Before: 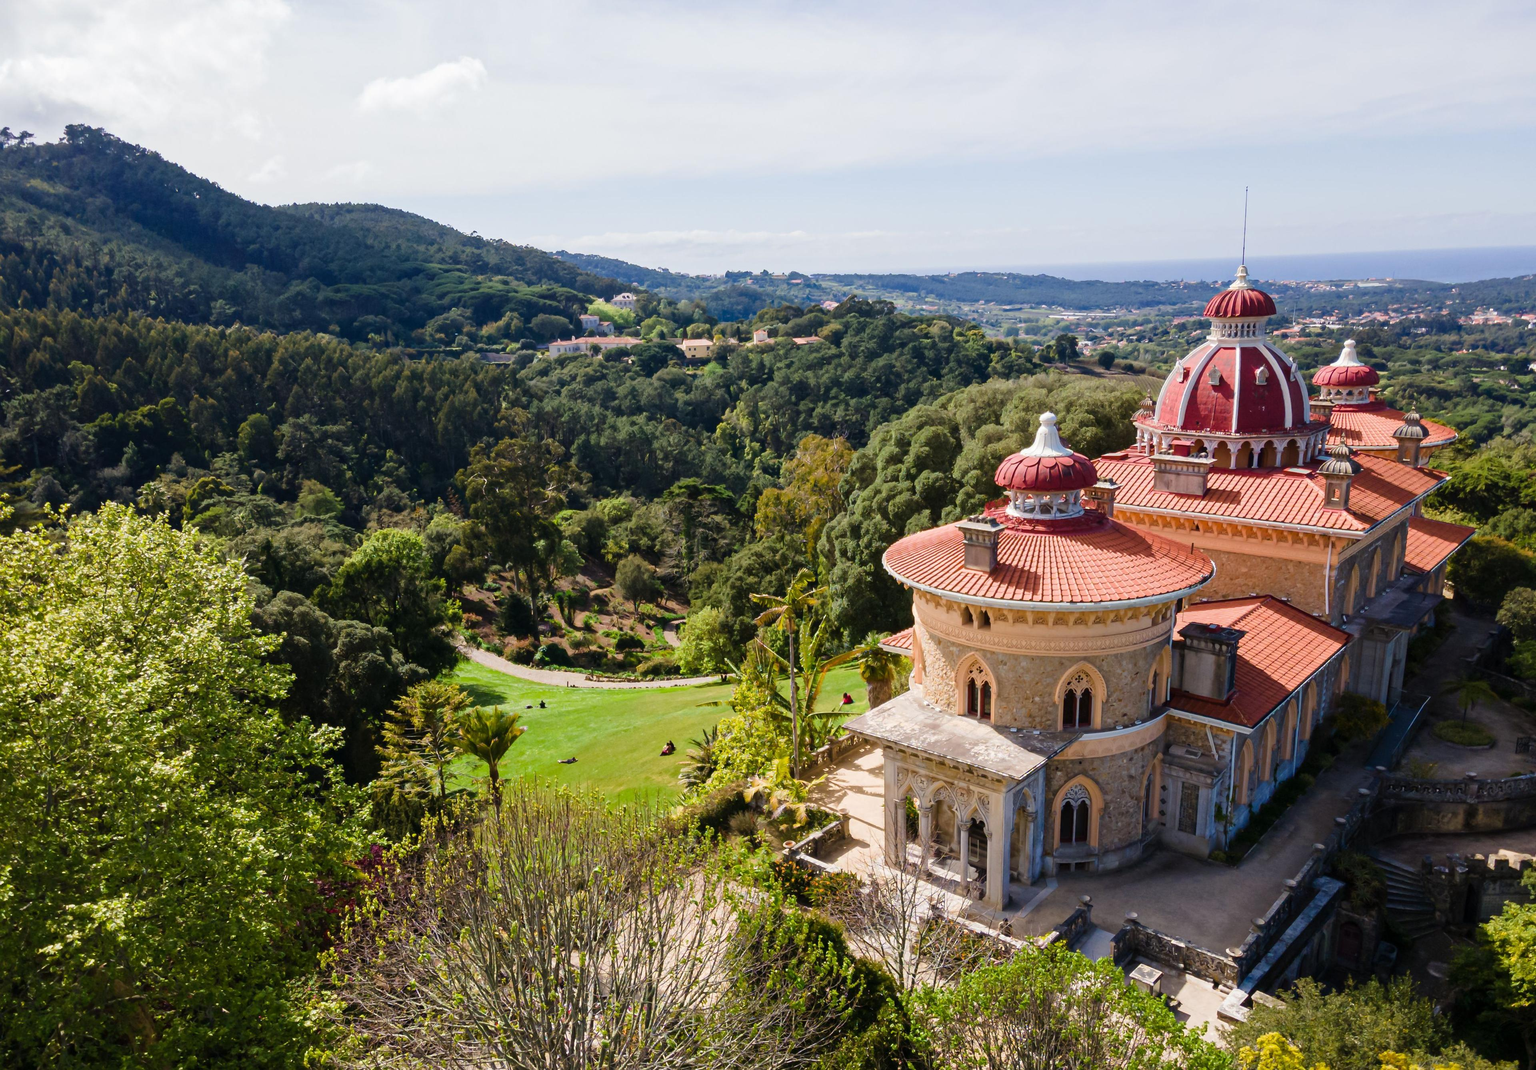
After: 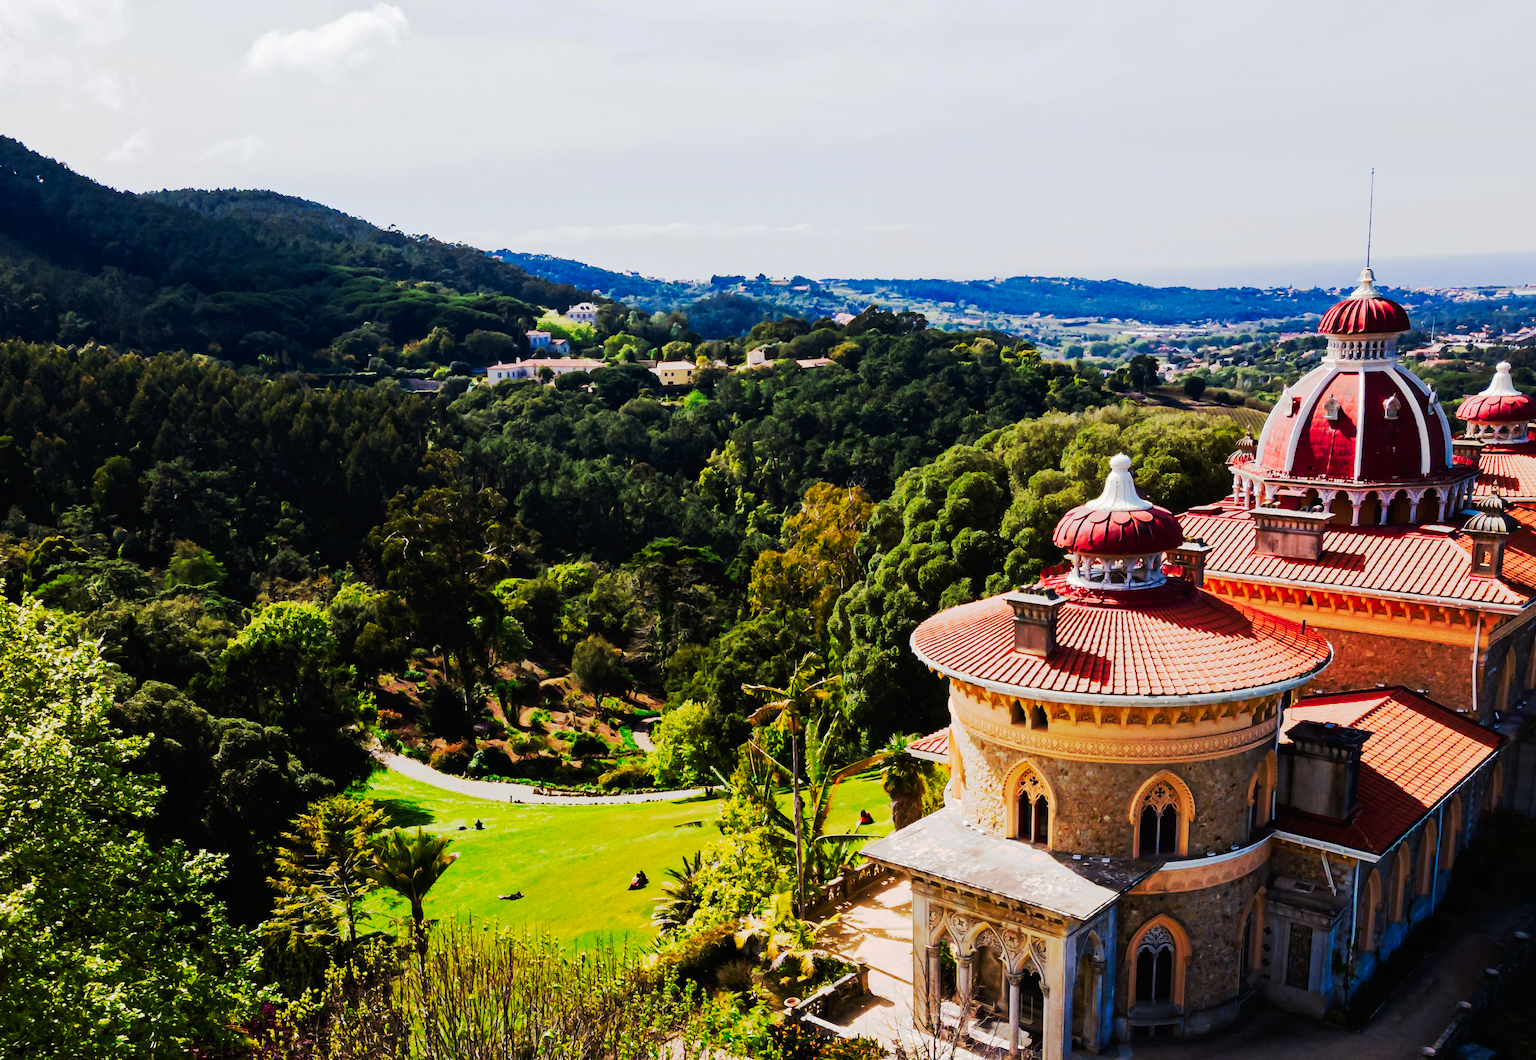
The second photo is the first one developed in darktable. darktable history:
tone curve: curves: ch0 [(0, 0) (0.003, 0.005) (0.011, 0.007) (0.025, 0.009) (0.044, 0.013) (0.069, 0.017) (0.1, 0.02) (0.136, 0.029) (0.177, 0.052) (0.224, 0.086) (0.277, 0.129) (0.335, 0.188) (0.399, 0.256) (0.468, 0.361) (0.543, 0.526) (0.623, 0.696) (0.709, 0.784) (0.801, 0.85) (0.898, 0.882) (1, 1)], preserve colors none
crop and rotate: left 10.77%, top 5.1%, right 10.41%, bottom 16.76%
